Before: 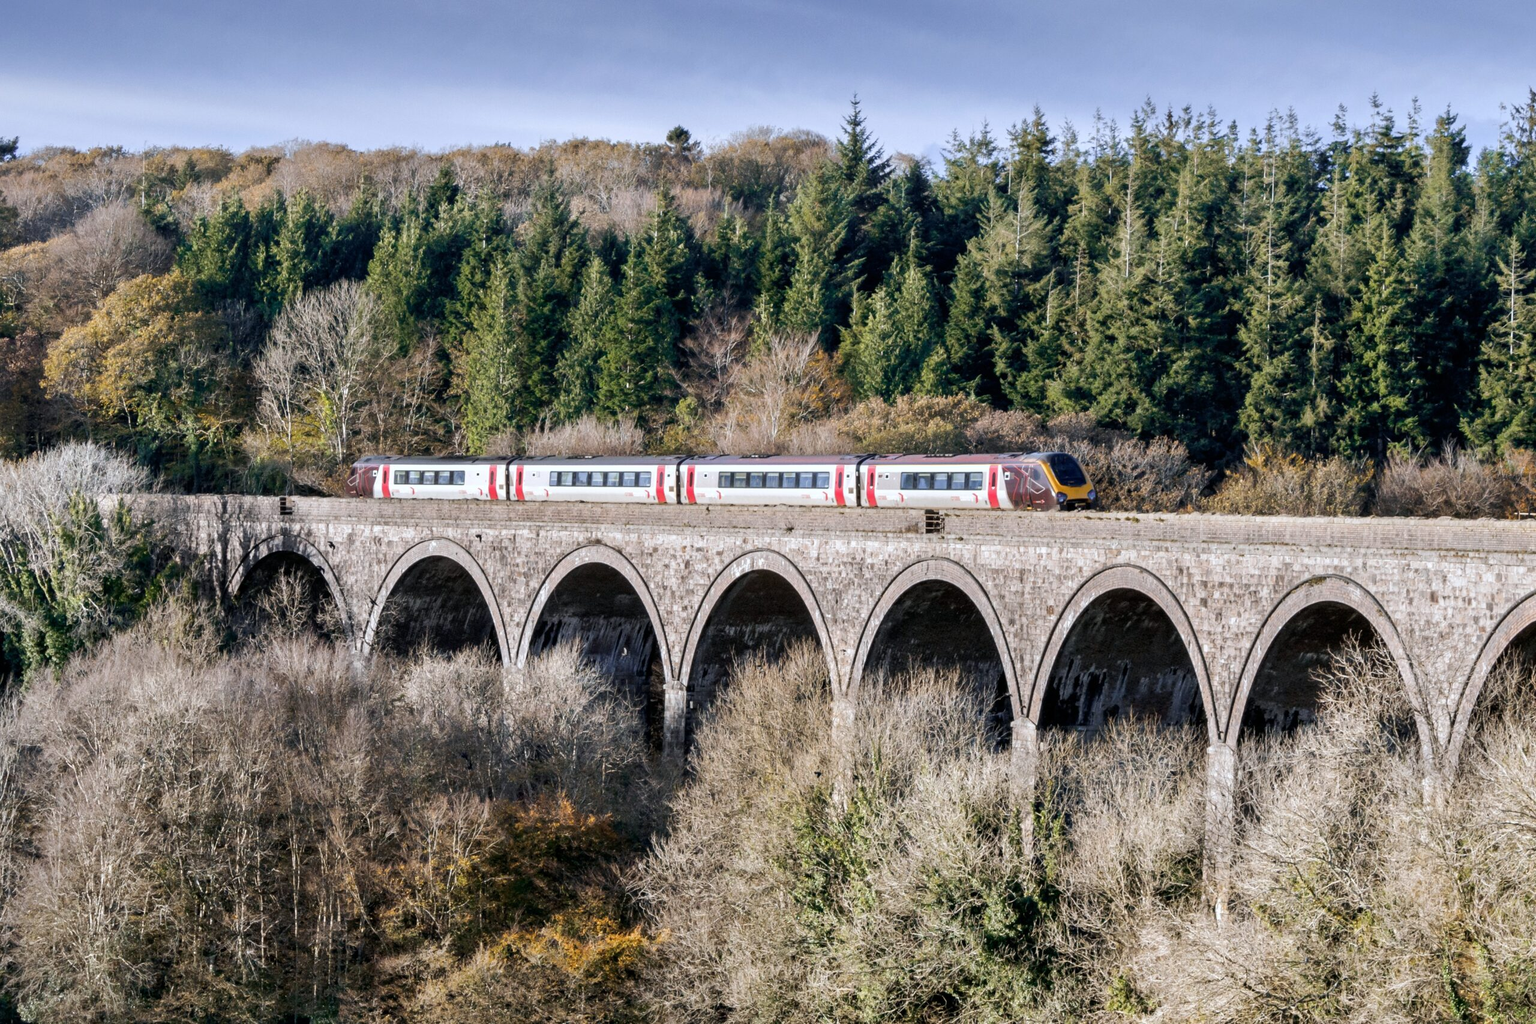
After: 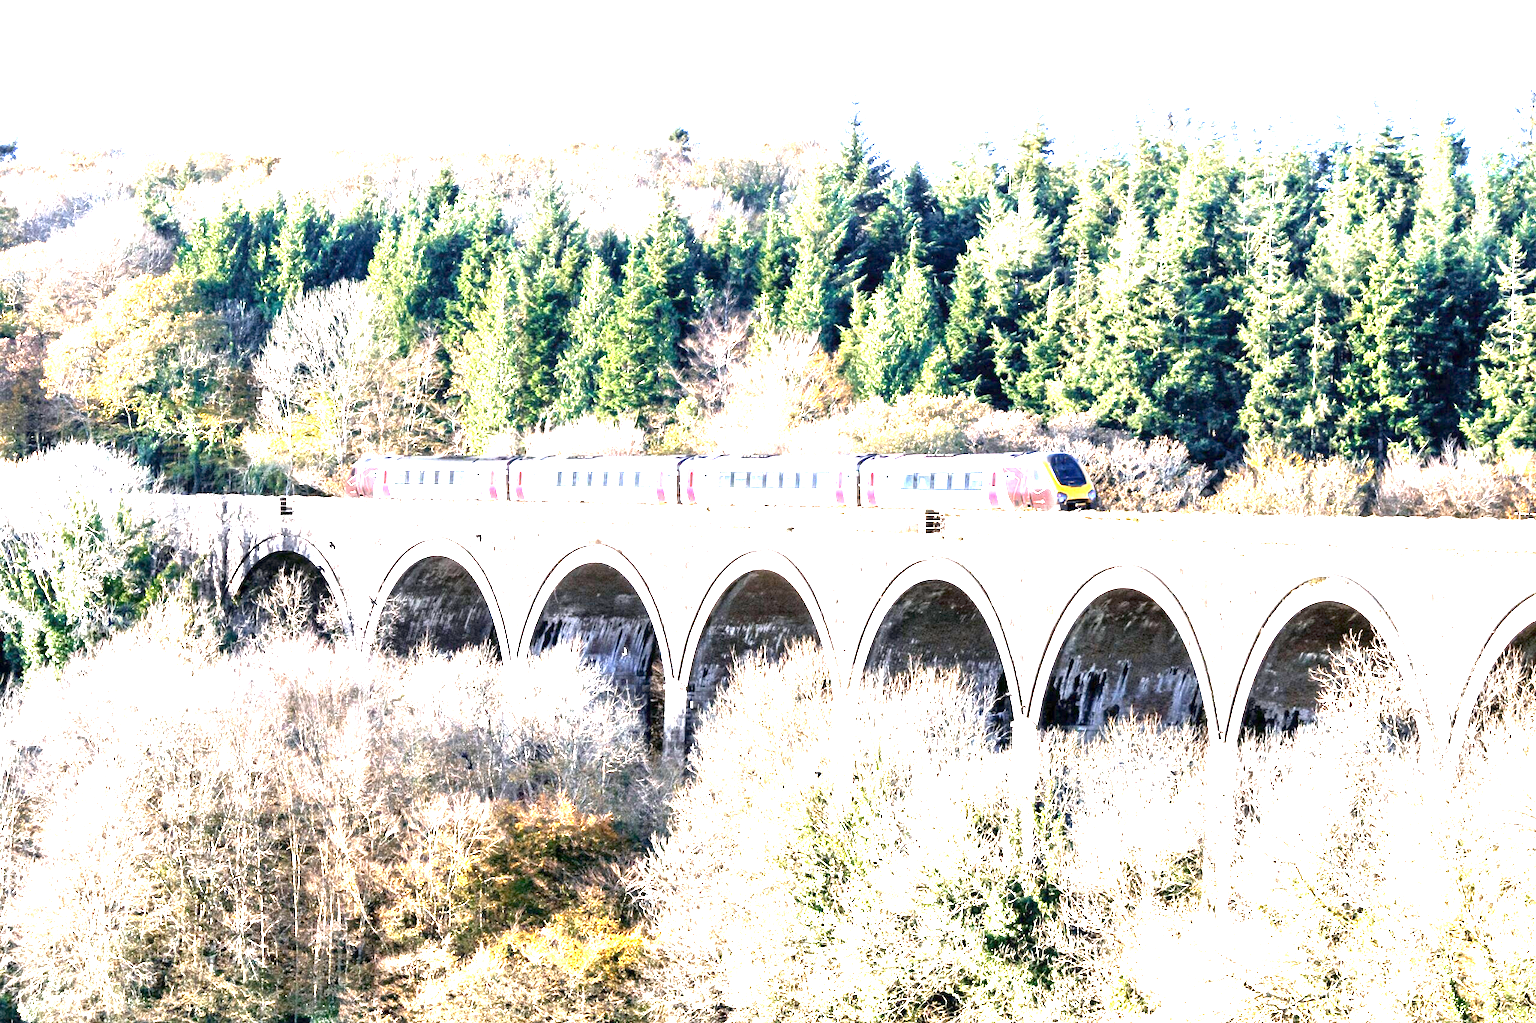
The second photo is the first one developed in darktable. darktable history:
white balance: red 1.009, blue 1.027
exposure: exposure 3 EV, compensate highlight preservation false
